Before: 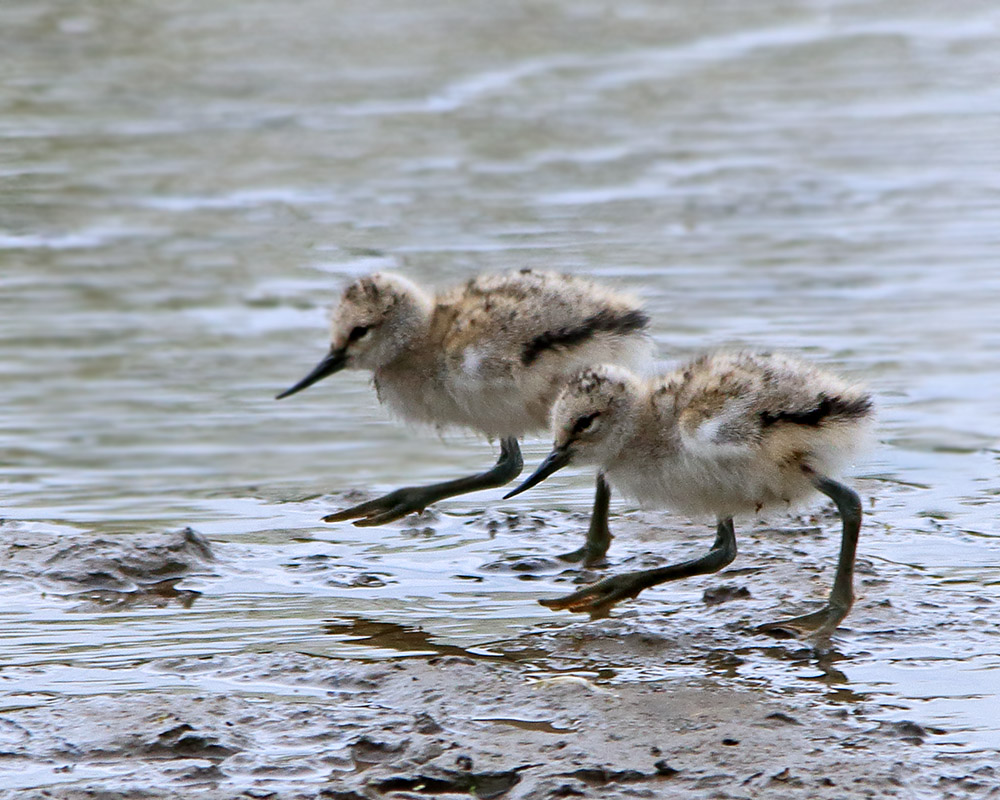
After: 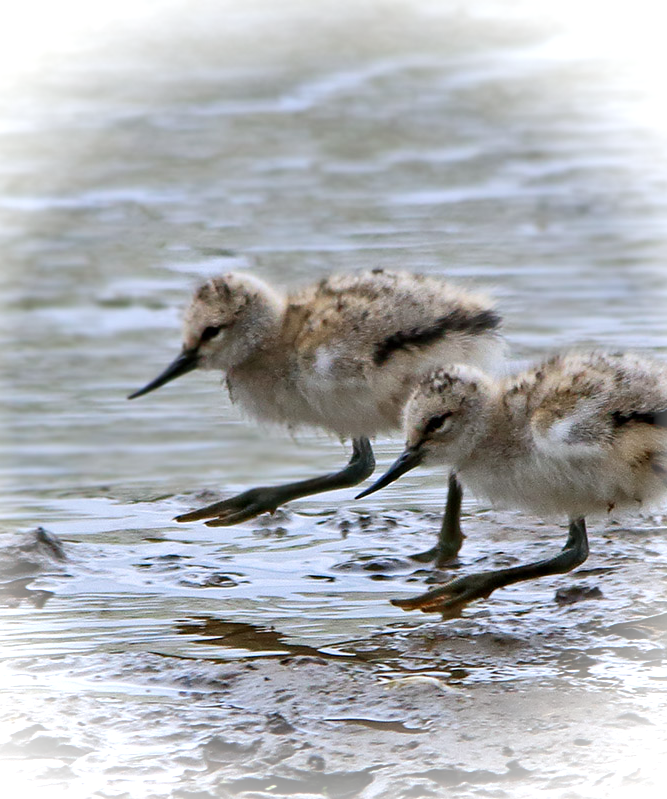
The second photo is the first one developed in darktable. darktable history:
exposure: compensate highlight preservation false
crop and rotate: left 14.82%, right 18.449%
vignetting: brightness 0.986, saturation -0.491
